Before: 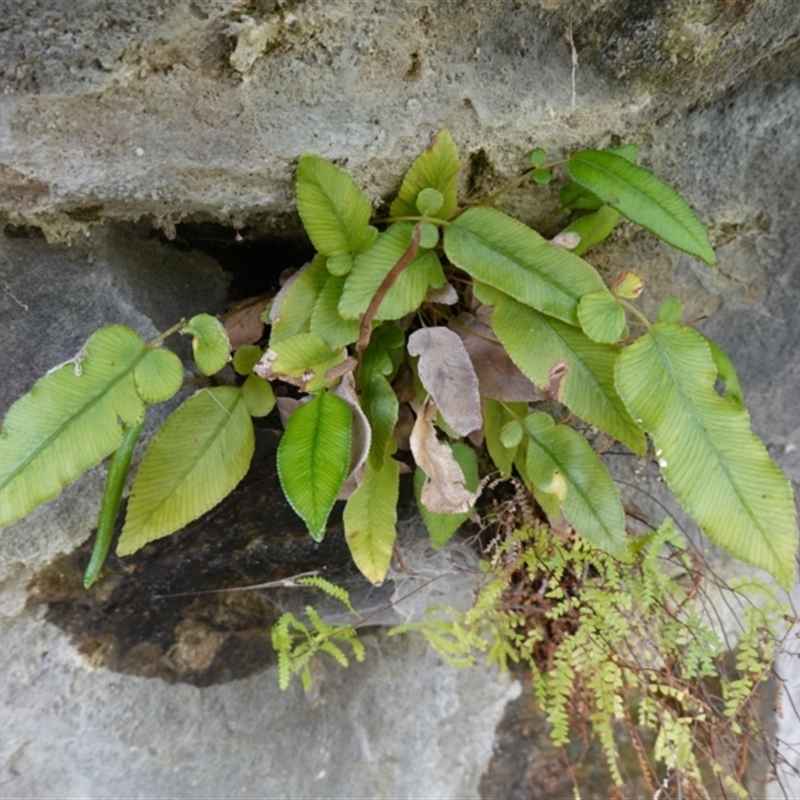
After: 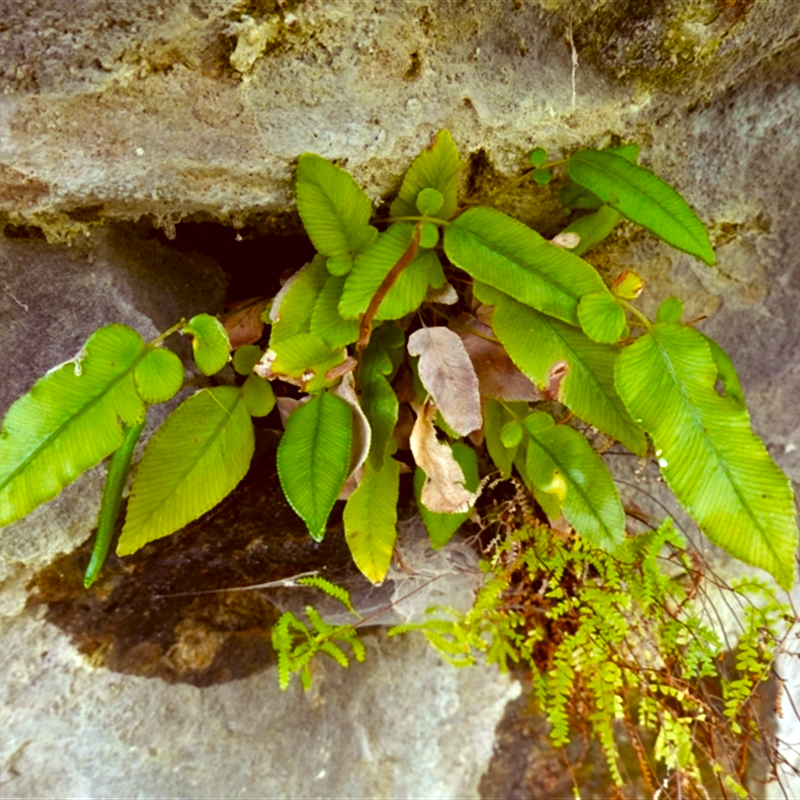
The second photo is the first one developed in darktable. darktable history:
shadows and highlights: soften with gaussian
color balance rgb: shadows lift › luminance -21.88%, shadows lift › chroma 8.985%, shadows lift › hue 284.2°, global offset › luminance -0.491%, linear chroma grading › global chroma 25.539%, perceptual saturation grading › global saturation 25.74%, perceptual brilliance grading › global brilliance 12.258%, perceptual brilliance grading › highlights 15.333%, global vibrance 10.263%, saturation formula JzAzBz (2021)
color correction: highlights a* -5.4, highlights b* 9.79, shadows a* 9.68, shadows b* 24.67
